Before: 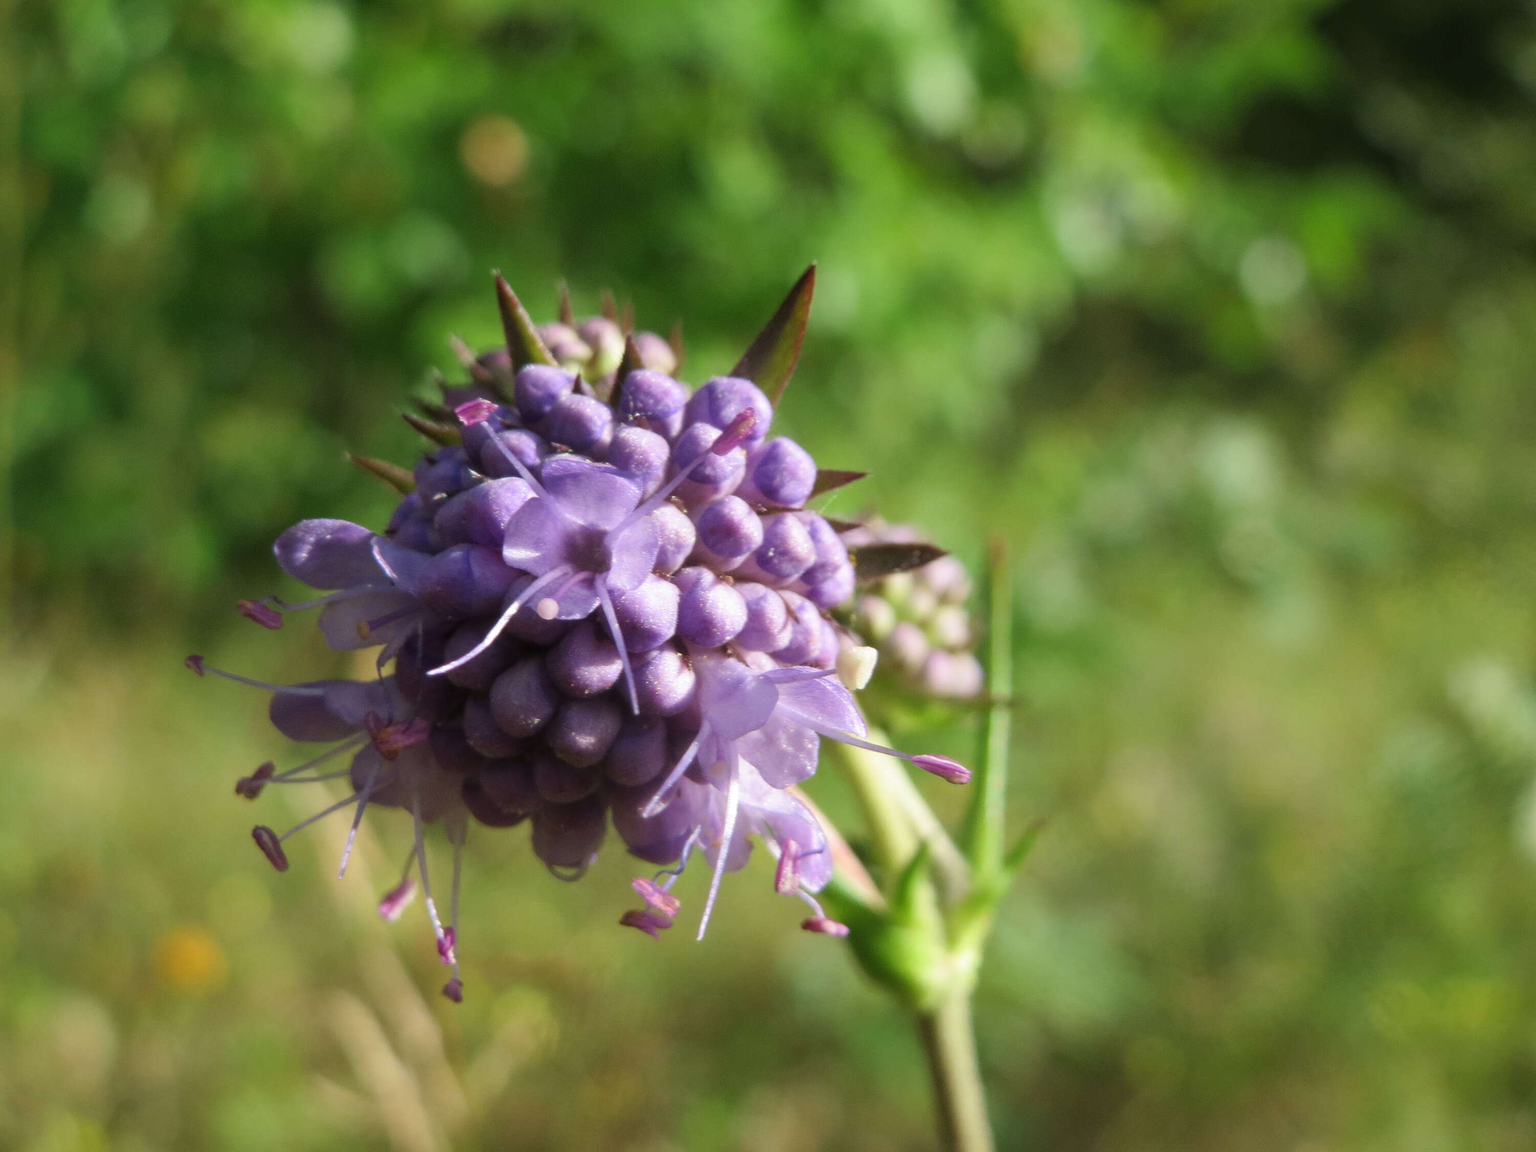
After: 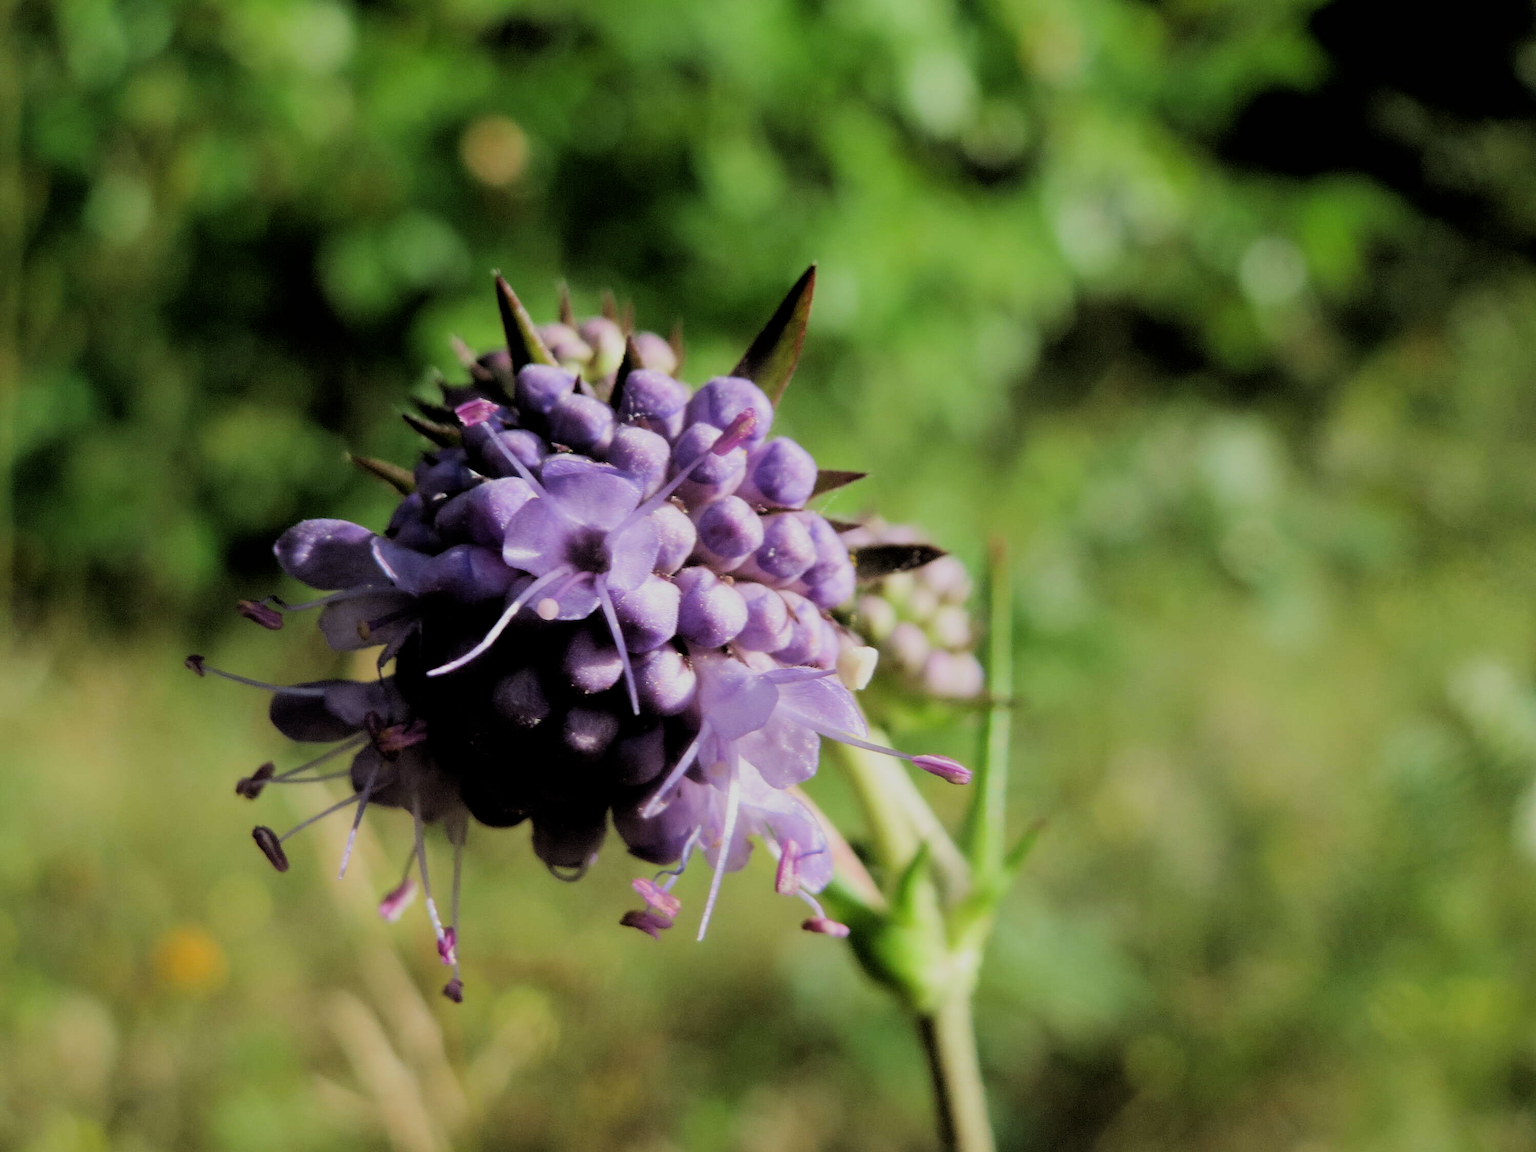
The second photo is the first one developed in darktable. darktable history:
filmic rgb: black relative exposure -2.89 EV, white relative exposure 4.56 EV, hardness 1.76, contrast 1.239, iterations of high-quality reconstruction 0
